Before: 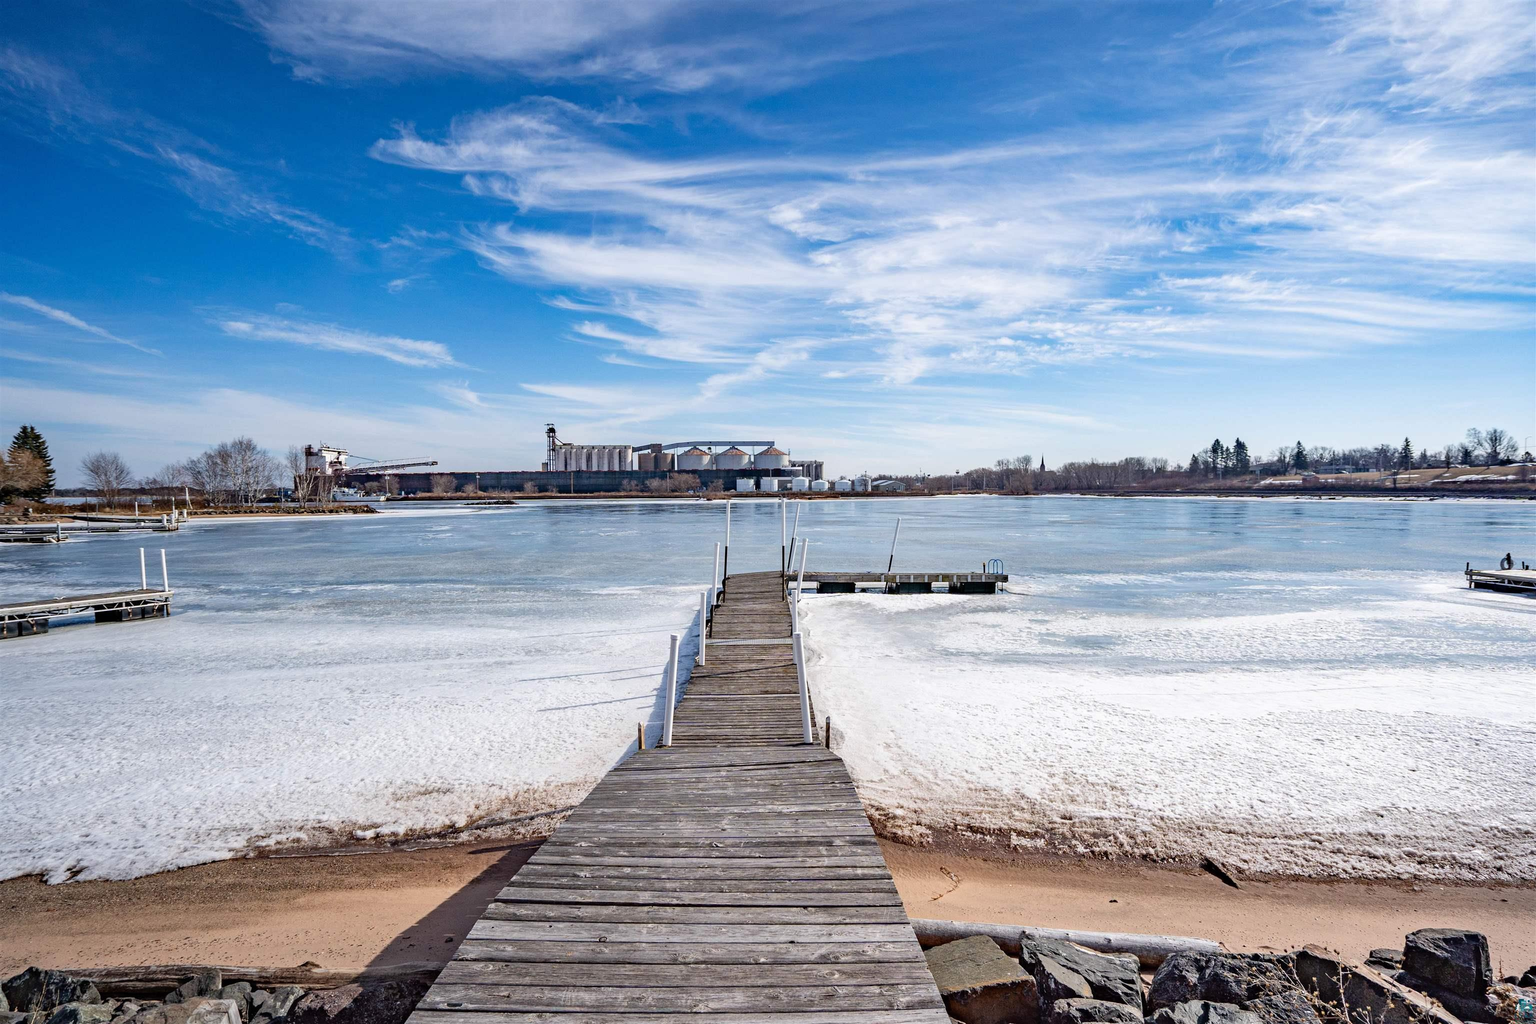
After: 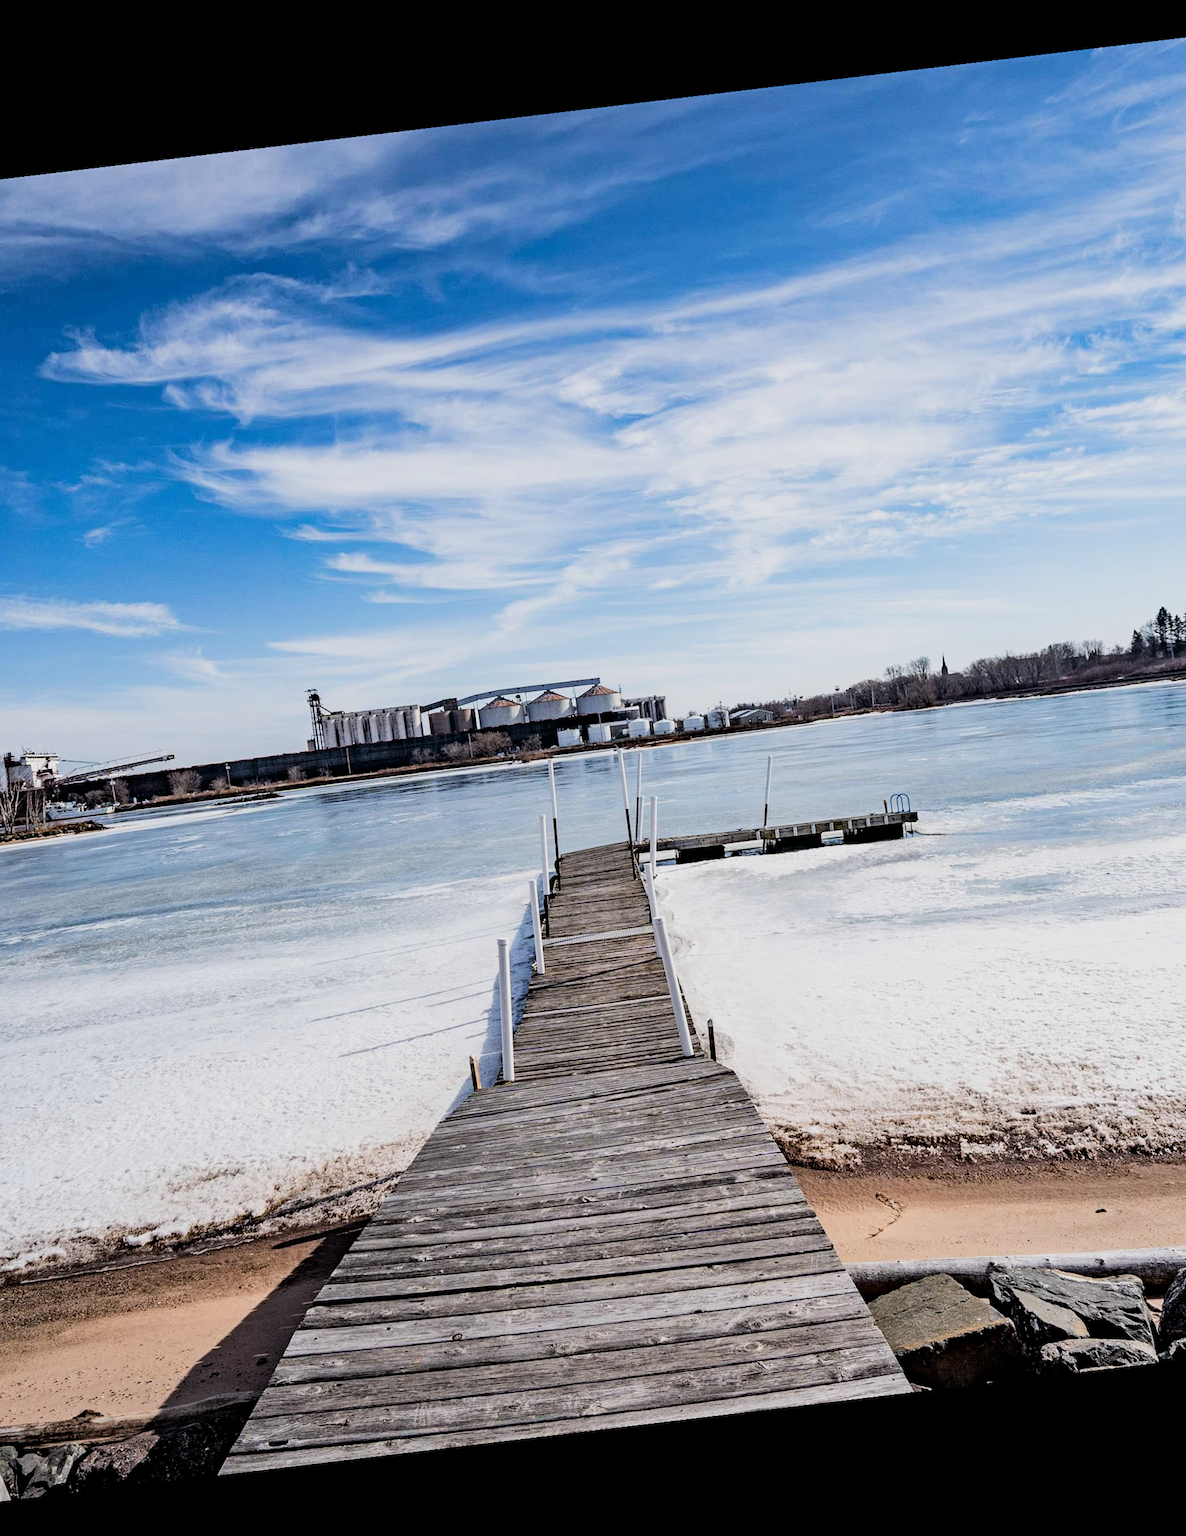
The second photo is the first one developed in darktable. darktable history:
crop: left 21.496%, right 22.254%
rotate and perspective: rotation -6.83°, automatic cropping off
filmic rgb: black relative exposure -5 EV, hardness 2.88, contrast 1.4, highlights saturation mix -30%
